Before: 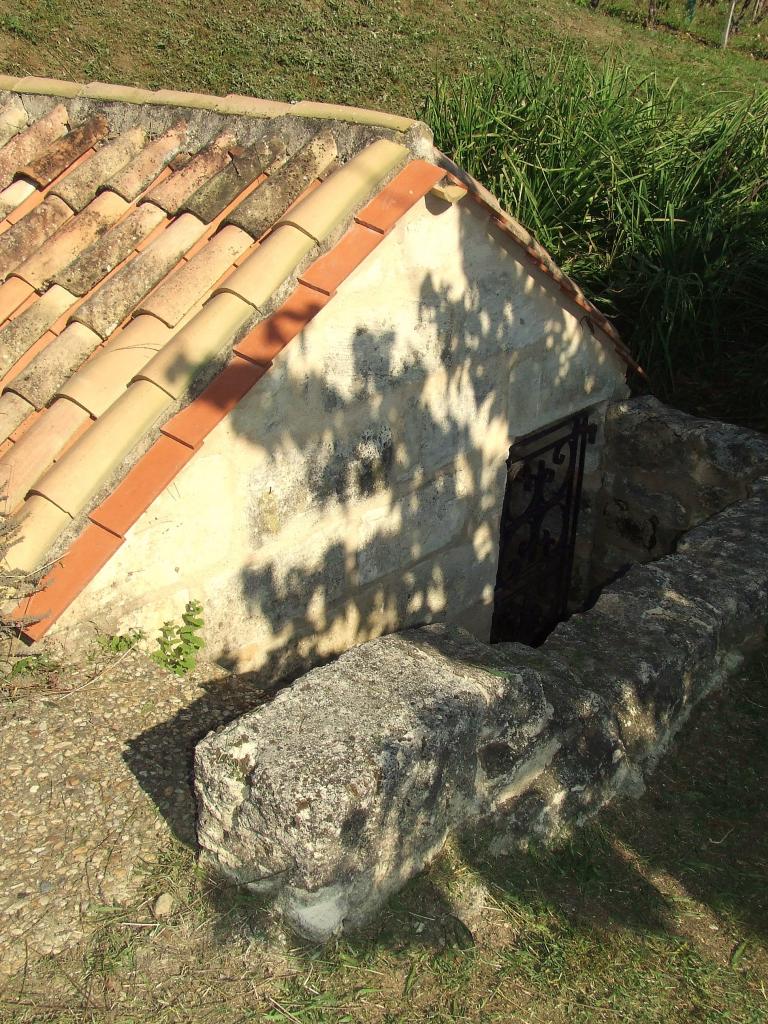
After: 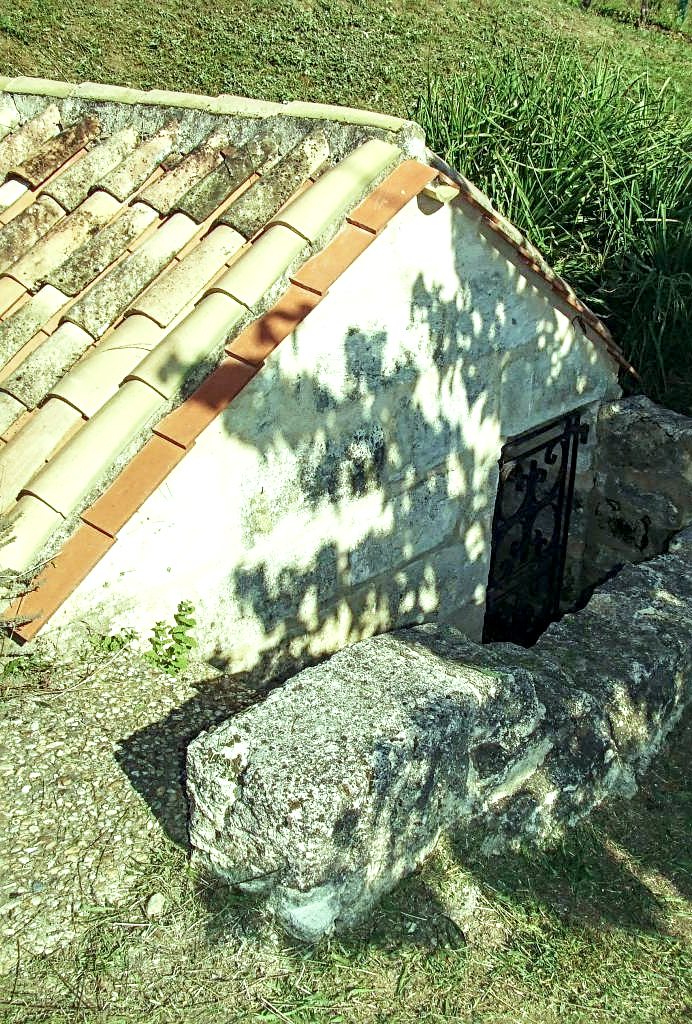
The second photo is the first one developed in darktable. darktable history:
local contrast: detail 142%
crop and rotate: left 1.088%, right 8.807%
sharpen: radius 3.119
base curve: curves: ch0 [(0, 0) (0.204, 0.334) (0.55, 0.733) (1, 1)], preserve colors none
velvia: on, module defaults
shadows and highlights: radius 337.17, shadows 29.01, soften with gaussian
color balance: mode lift, gamma, gain (sRGB), lift [0.997, 0.979, 1.021, 1.011], gamma [1, 1.084, 0.916, 0.998], gain [1, 0.87, 1.13, 1.101], contrast 4.55%, contrast fulcrum 38.24%, output saturation 104.09%
